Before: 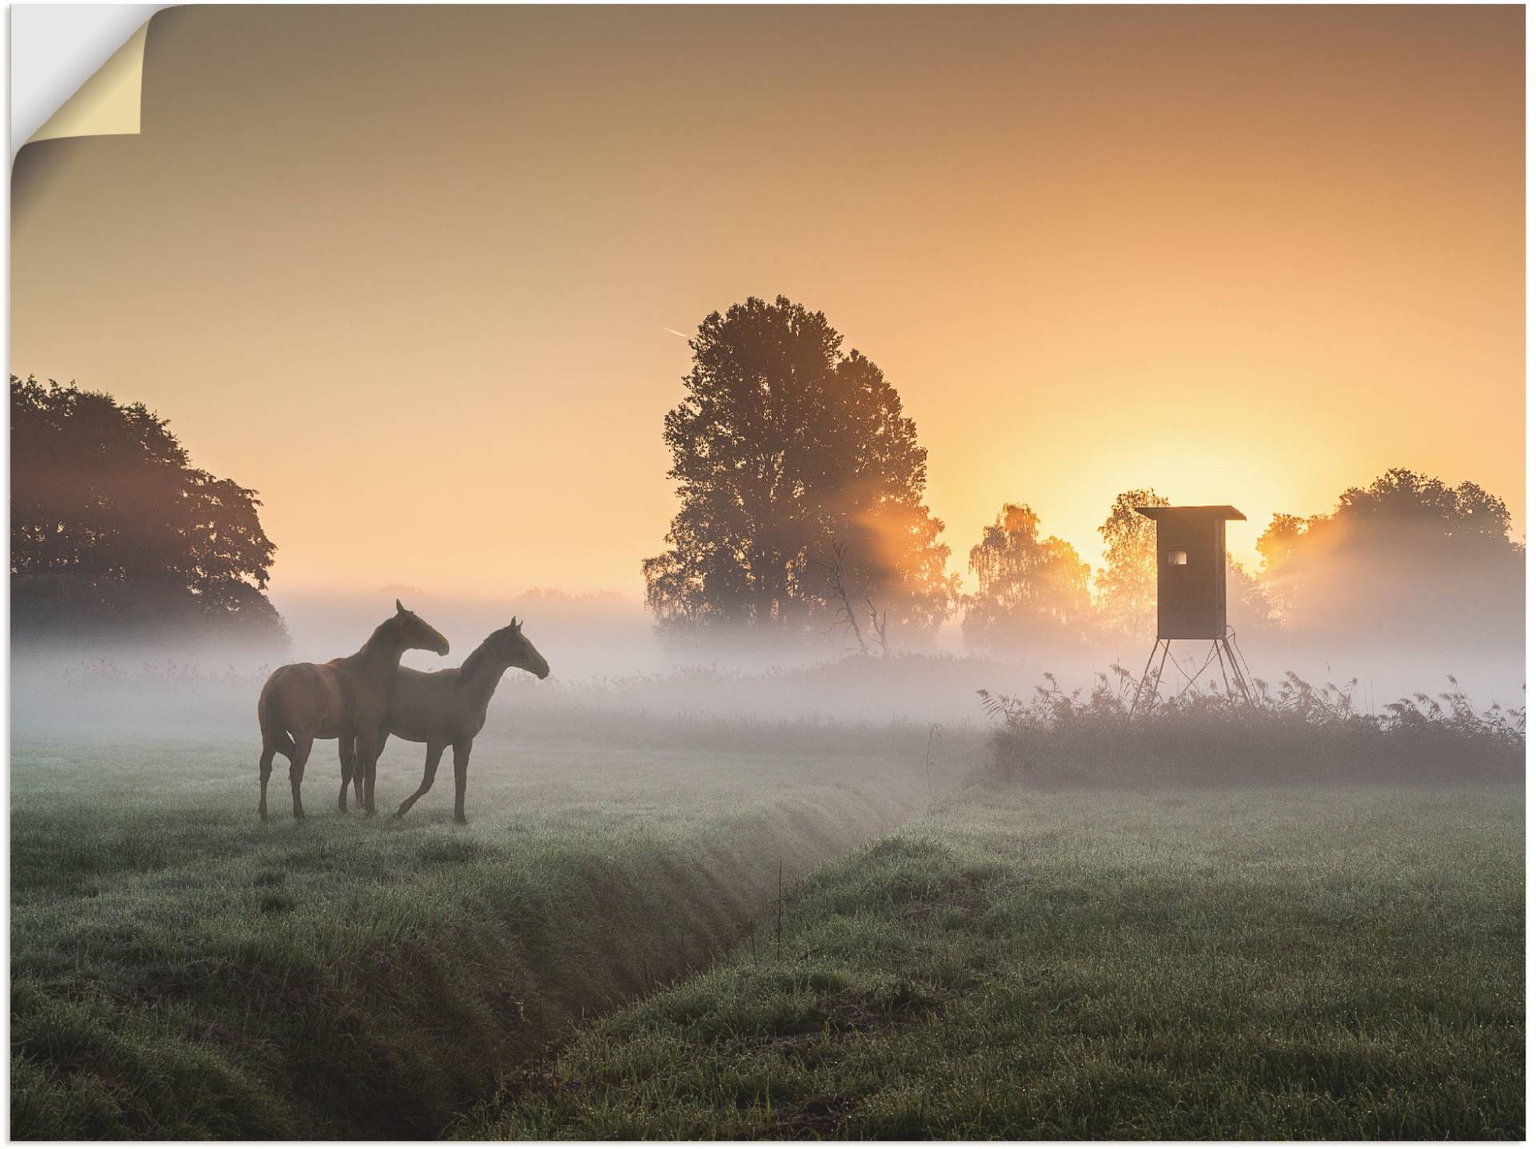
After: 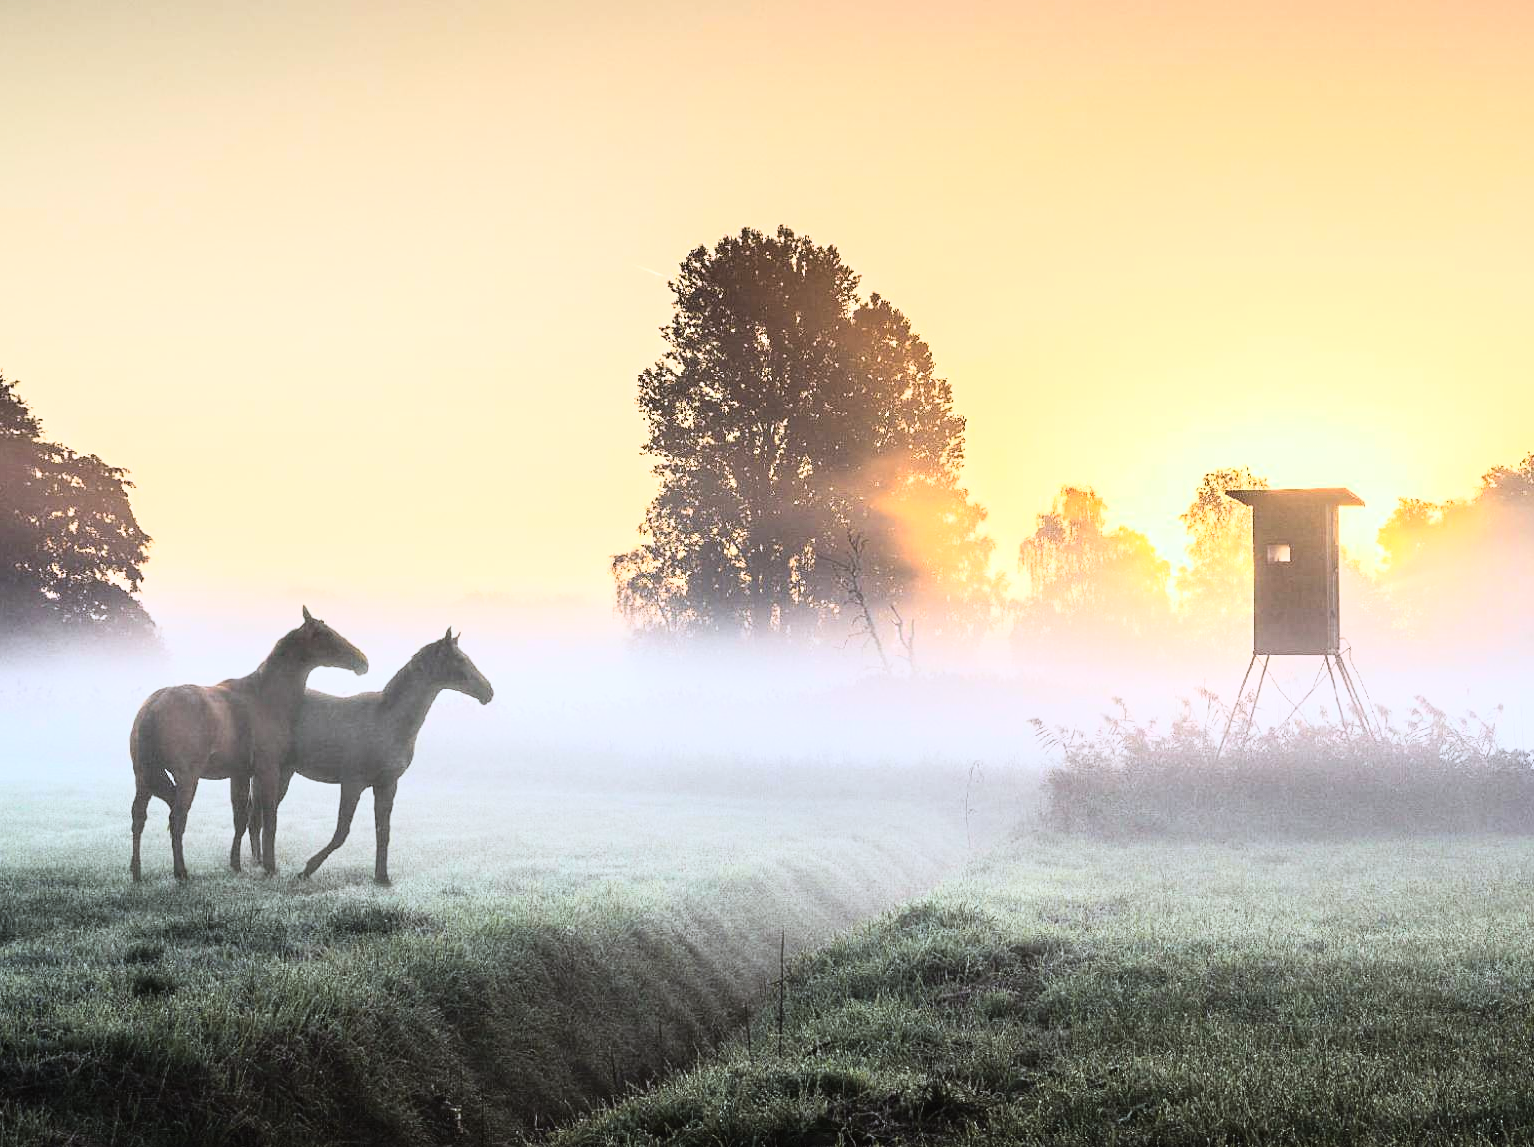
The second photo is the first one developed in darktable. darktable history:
white balance: red 0.924, blue 1.095
crop and rotate: left 10.071%, top 10.071%, right 10.02%, bottom 10.02%
rgb curve: curves: ch0 [(0, 0) (0.21, 0.15) (0.24, 0.21) (0.5, 0.75) (0.75, 0.96) (0.89, 0.99) (1, 1)]; ch1 [(0, 0.02) (0.21, 0.13) (0.25, 0.2) (0.5, 0.67) (0.75, 0.9) (0.89, 0.97) (1, 1)]; ch2 [(0, 0.02) (0.21, 0.13) (0.25, 0.2) (0.5, 0.67) (0.75, 0.9) (0.89, 0.97) (1, 1)], compensate middle gray true
